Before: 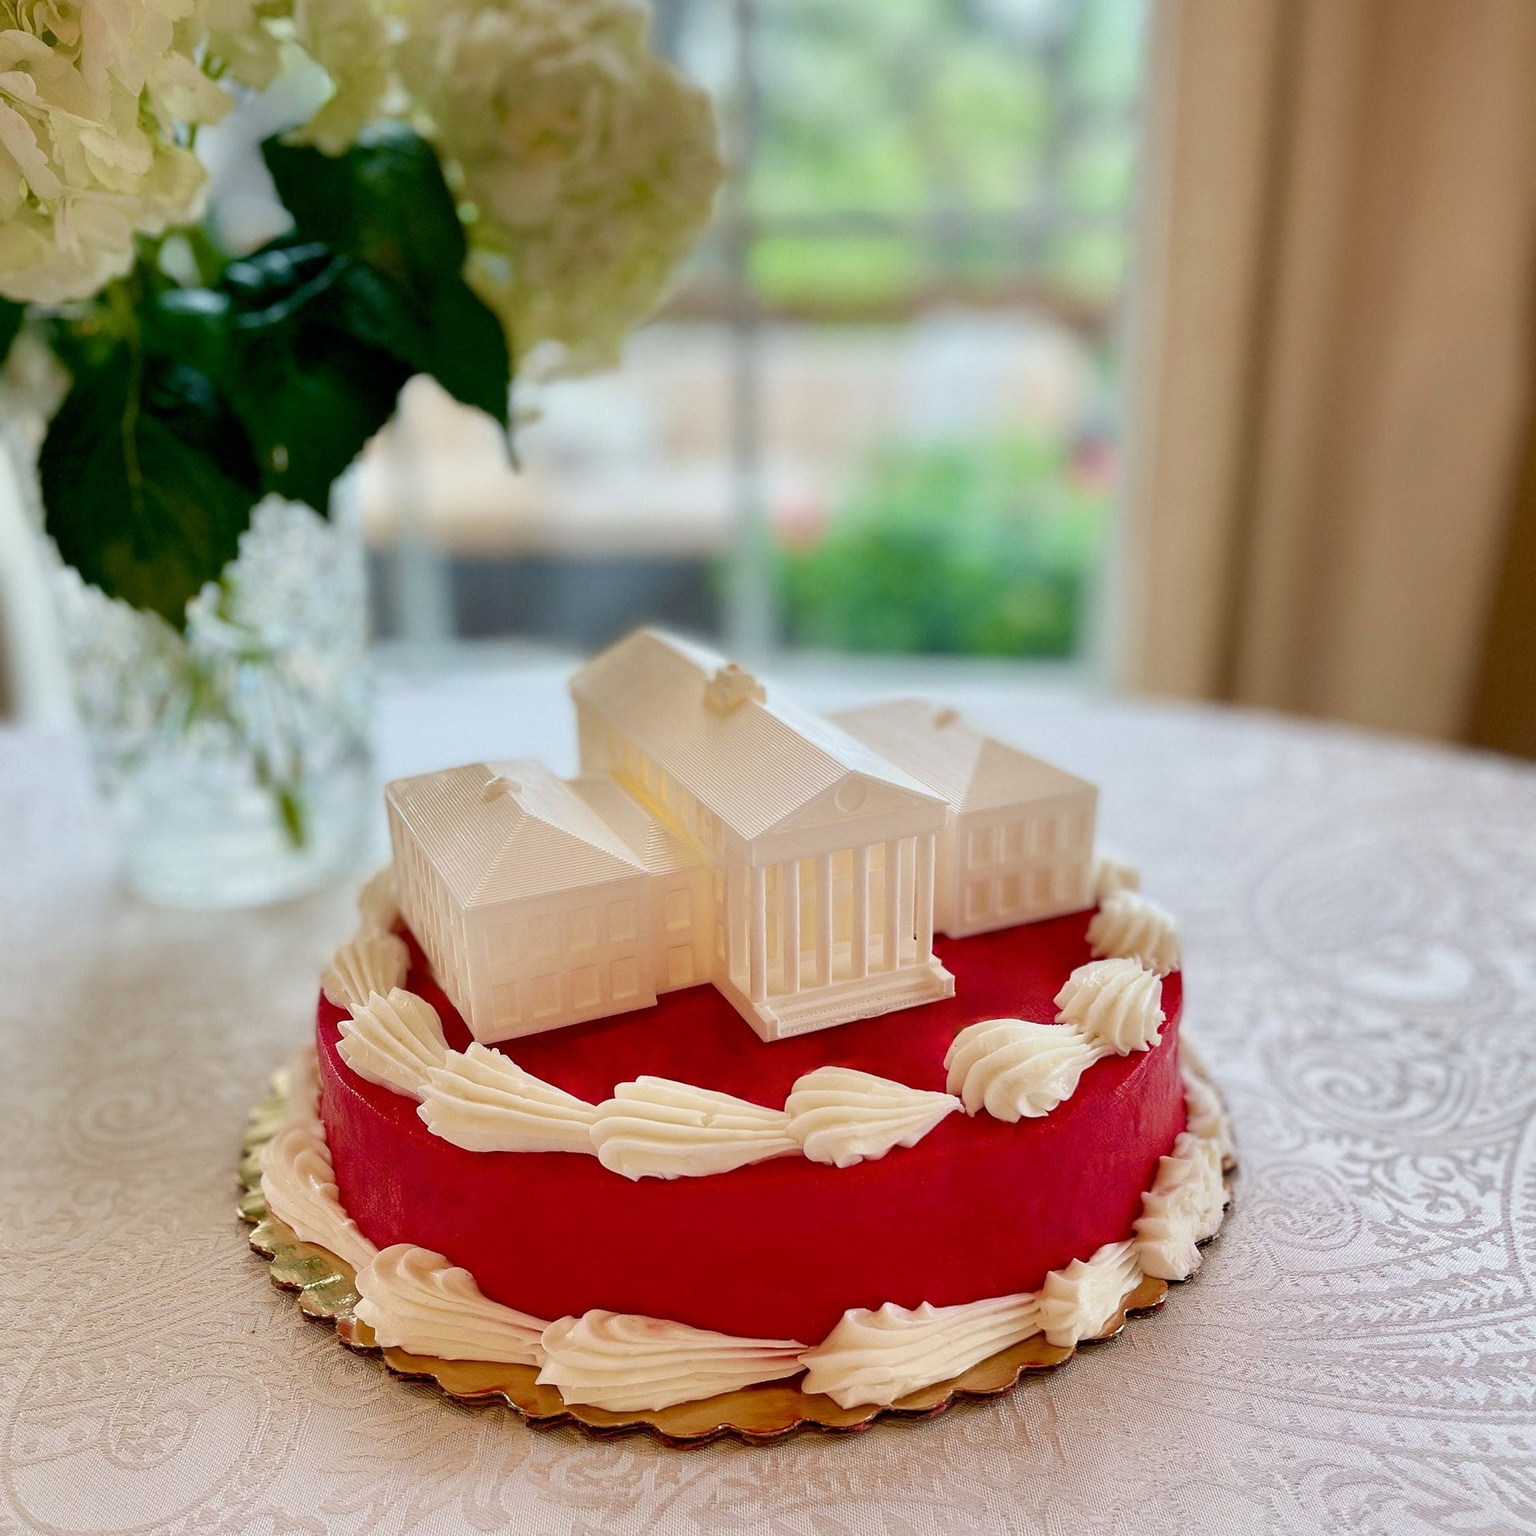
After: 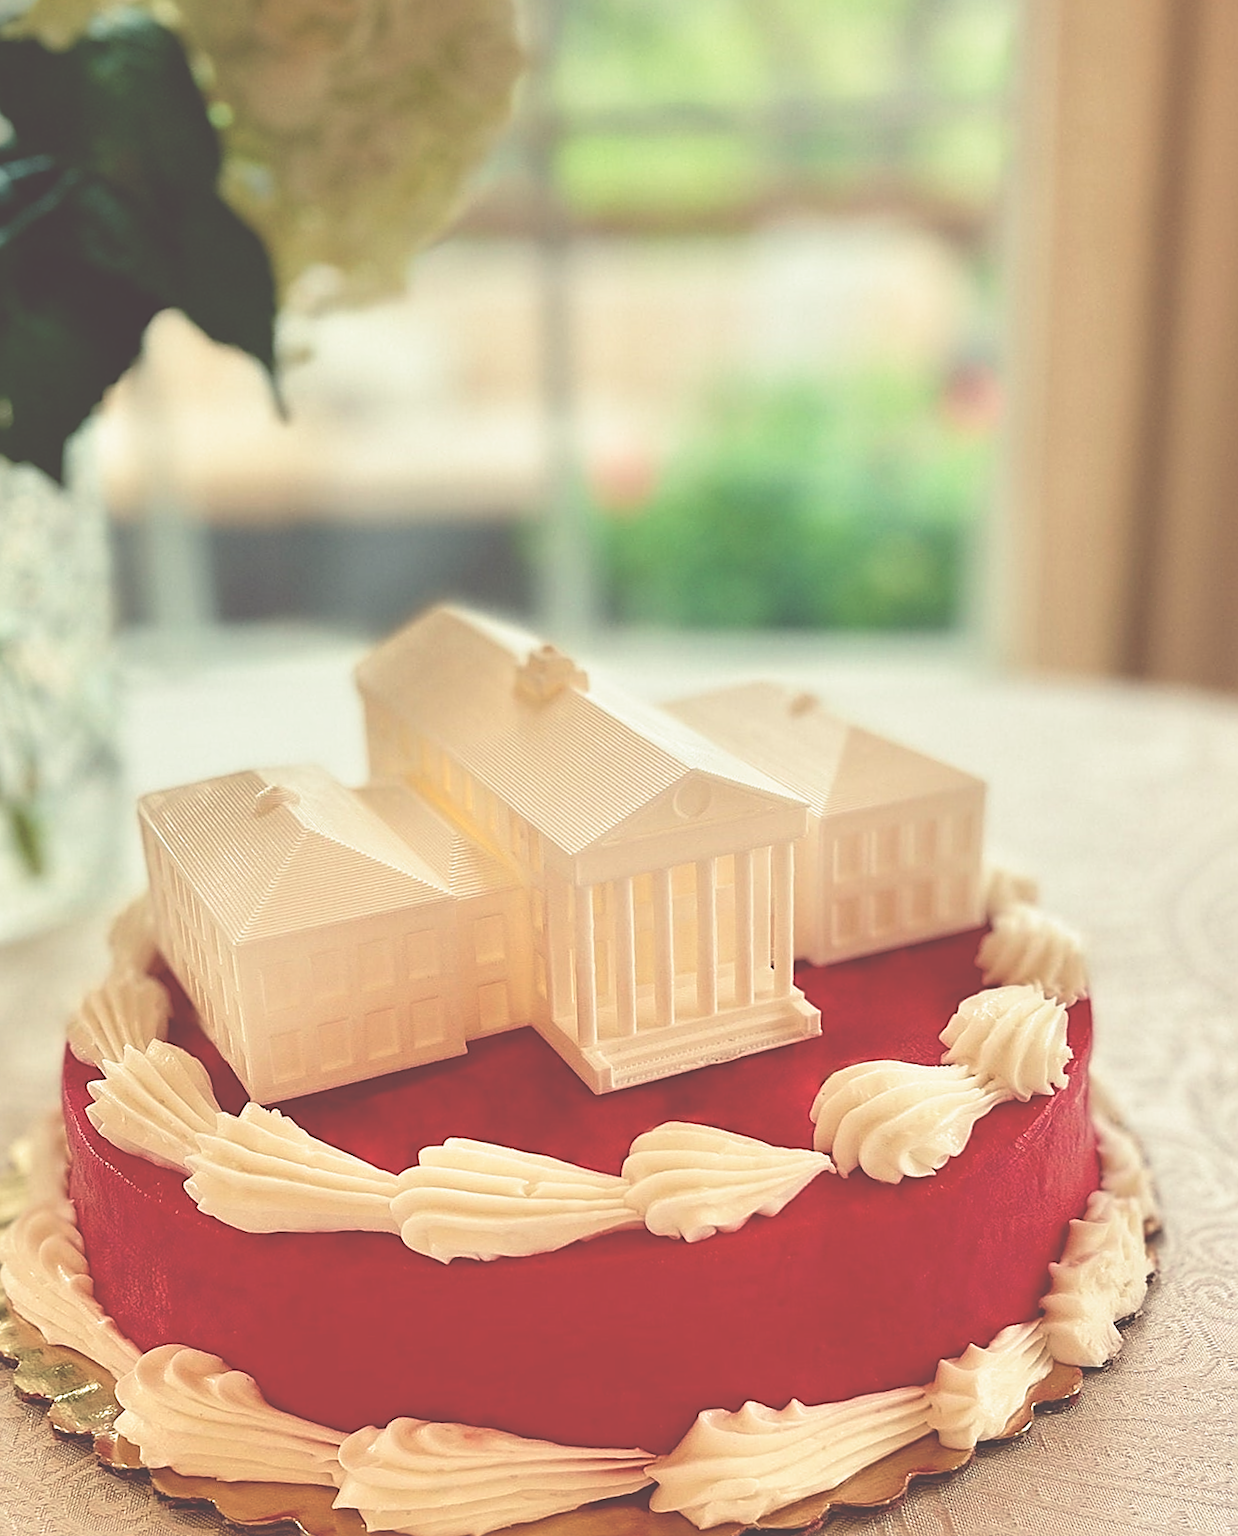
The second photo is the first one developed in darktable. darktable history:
exposure: black level correction -0.087, compensate highlight preservation false
color balance: lift [1, 1.015, 1.004, 0.985], gamma [1, 0.958, 0.971, 1.042], gain [1, 0.956, 0.977, 1.044]
crop and rotate: angle -3.27°, left 14.277%, top 0.028%, right 10.766%, bottom 0.028%
filmic rgb: black relative exposure -8.7 EV, white relative exposure 2.7 EV, threshold 3 EV, target black luminance 0%, hardness 6.25, latitude 75%, contrast 1.325, highlights saturation mix -5%, preserve chrominance no, color science v5 (2021), iterations of high-quality reconstruction 0, enable highlight reconstruction true
rotate and perspective: rotation -4.57°, crop left 0.054, crop right 0.944, crop top 0.087, crop bottom 0.914
white balance: red 1.08, blue 0.791
sharpen: on, module defaults
